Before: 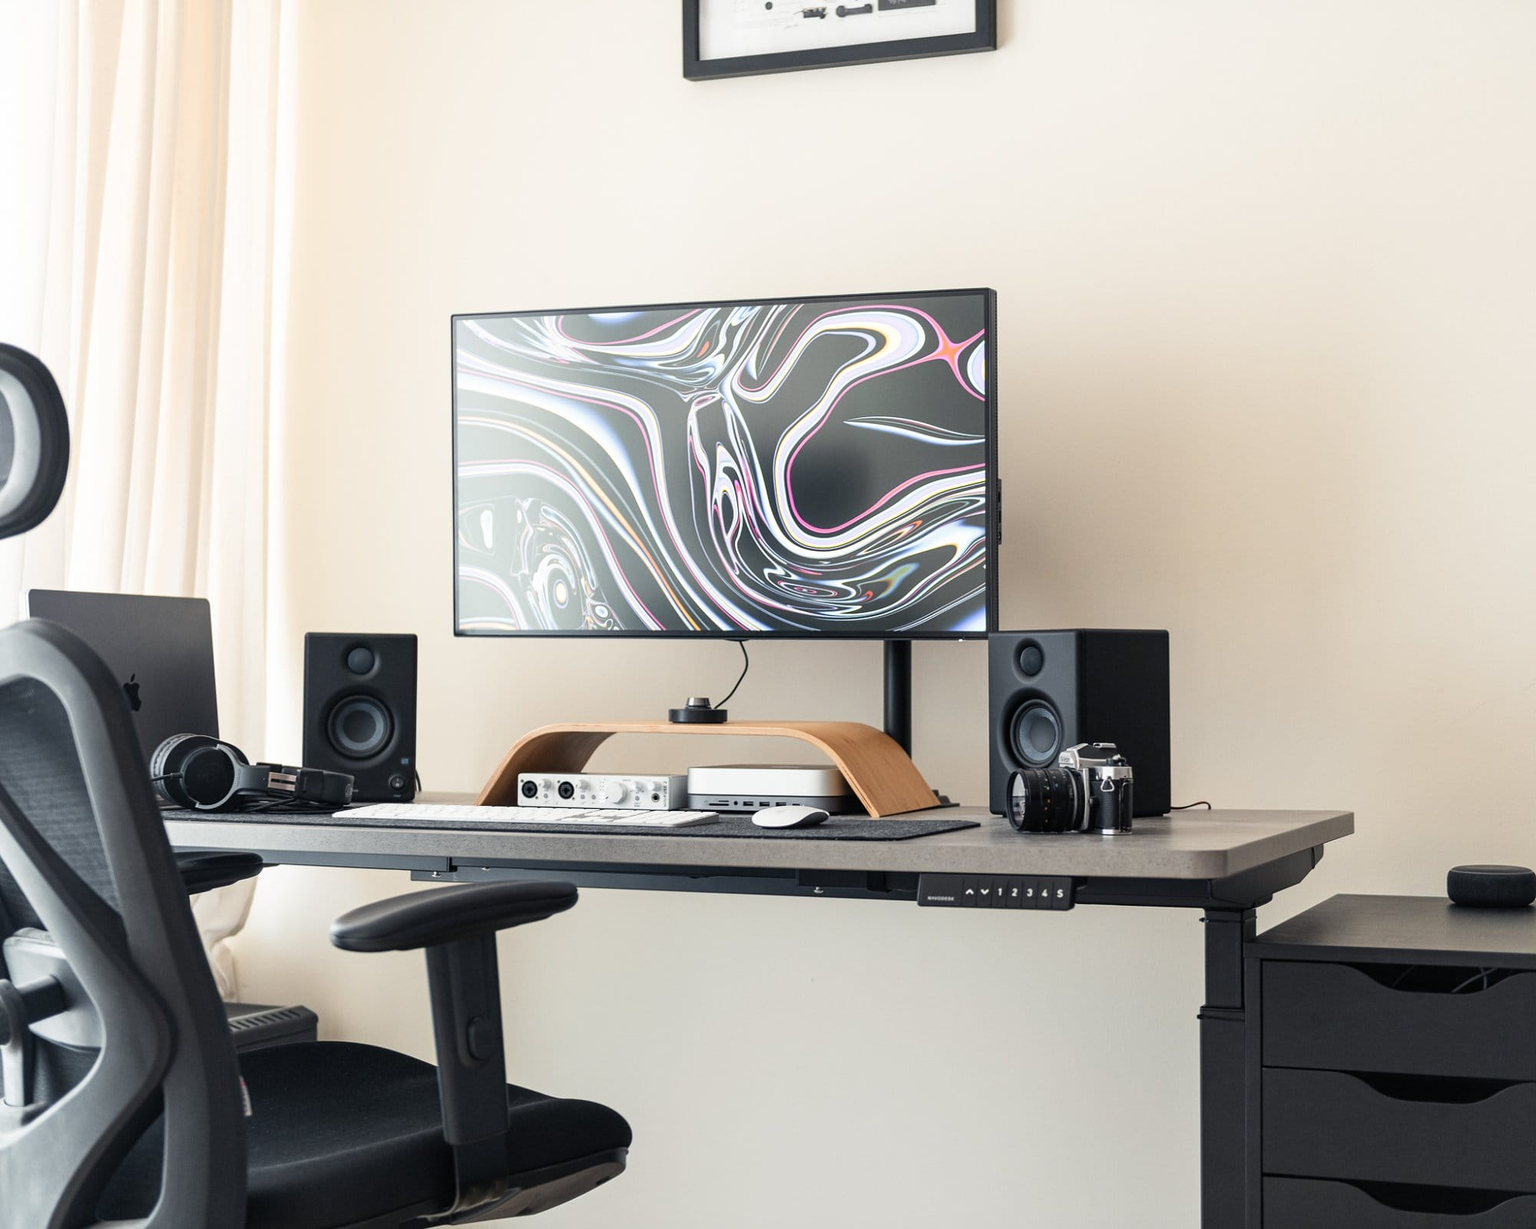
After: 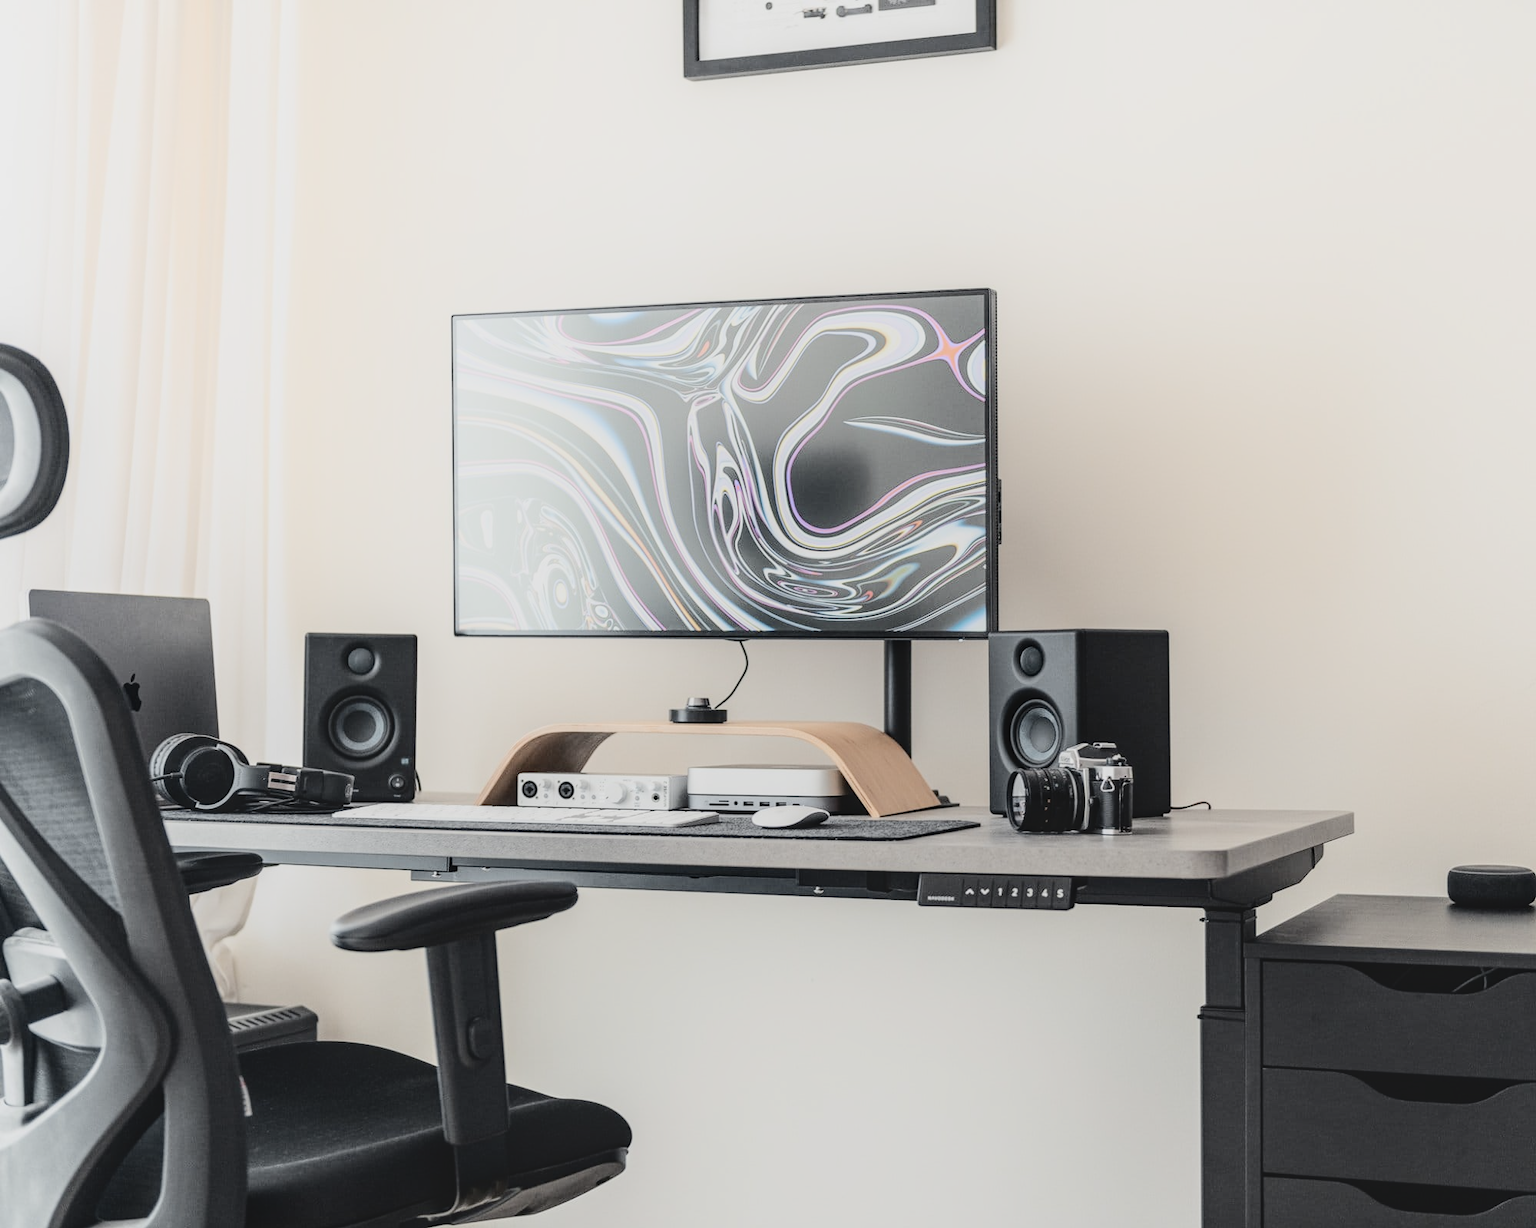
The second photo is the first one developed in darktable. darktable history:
color zones: curves: ch0 [(0.254, 0.492) (0.724, 0.62)]; ch1 [(0.25, 0.528) (0.719, 0.796)]; ch2 [(0, 0.472) (0.25, 0.5) (0.73, 0.184)], mix 27.27%
contrast brightness saturation: contrast -0.255, saturation -0.449
shadows and highlights: shadows -61.64, white point adjustment -5.18, highlights 60.84
local contrast: on, module defaults
tone curve: curves: ch0 [(0, 0) (0.003, 0.089) (0.011, 0.089) (0.025, 0.088) (0.044, 0.089) (0.069, 0.094) (0.1, 0.108) (0.136, 0.119) (0.177, 0.147) (0.224, 0.204) (0.277, 0.28) (0.335, 0.389) (0.399, 0.486) (0.468, 0.588) (0.543, 0.647) (0.623, 0.705) (0.709, 0.759) (0.801, 0.815) (0.898, 0.873) (1, 1)], color space Lab, independent channels, preserve colors none
